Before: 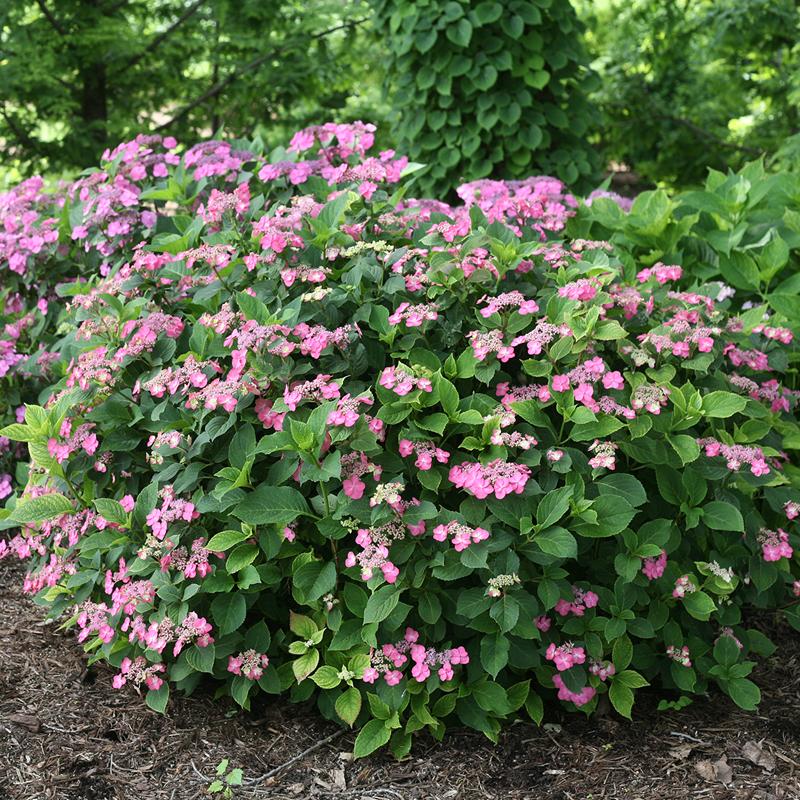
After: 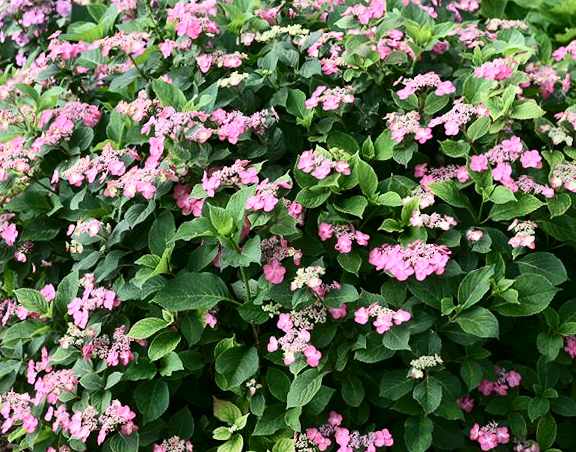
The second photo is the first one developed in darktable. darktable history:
crop: left 11.123%, top 27.61%, right 18.3%, bottom 17.034%
contrast brightness saturation: contrast 0.28
rotate and perspective: rotation -1.24°, automatic cropping off
